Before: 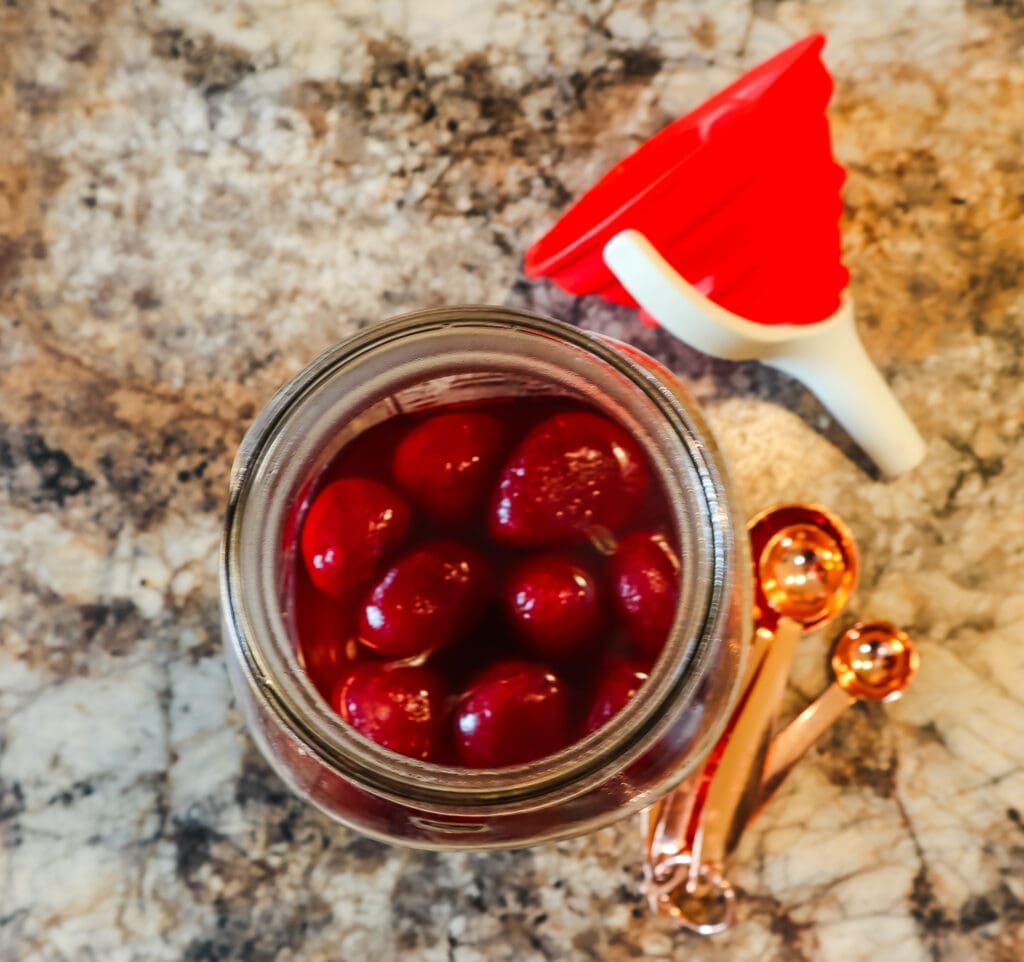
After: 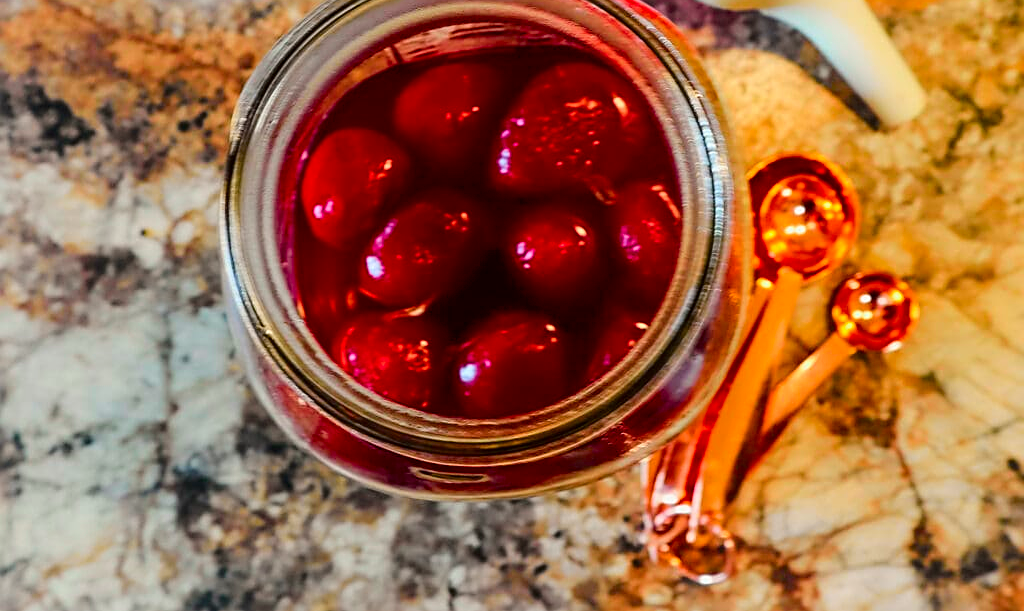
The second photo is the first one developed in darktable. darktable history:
color balance rgb: linear chroma grading › global chroma 15%, perceptual saturation grading › global saturation 30%
sharpen: on, module defaults
crop and rotate: top 36.435%
tone curve: curves: ch0 [(0, 0) (0.068, 0.031) (0.183, 0.13) (0.341, 0.319) (0.547, 0.545) (0.828, 0.817) (1, 0.968)]; ch1 [(0, 0) (0.23, 0.166) (0.34, 0.308) (0.371, 0.337) (0.429, 0.408) (0.477, 0.466) (0.499, 0.5) (0.529, 0.528) (0.559, 0.578) (0.743, 0.798) (1, 1)]; ch2 [(0, 0) (0.431, 0.419) (0.495, 0.502) (0.524, 0.525) (0.568, 0.543) (0.6, 0.597) (0.634, 0.644) (0.728, 0.722) (1, 1)], color space Lab, independent channels, preserve colors none
